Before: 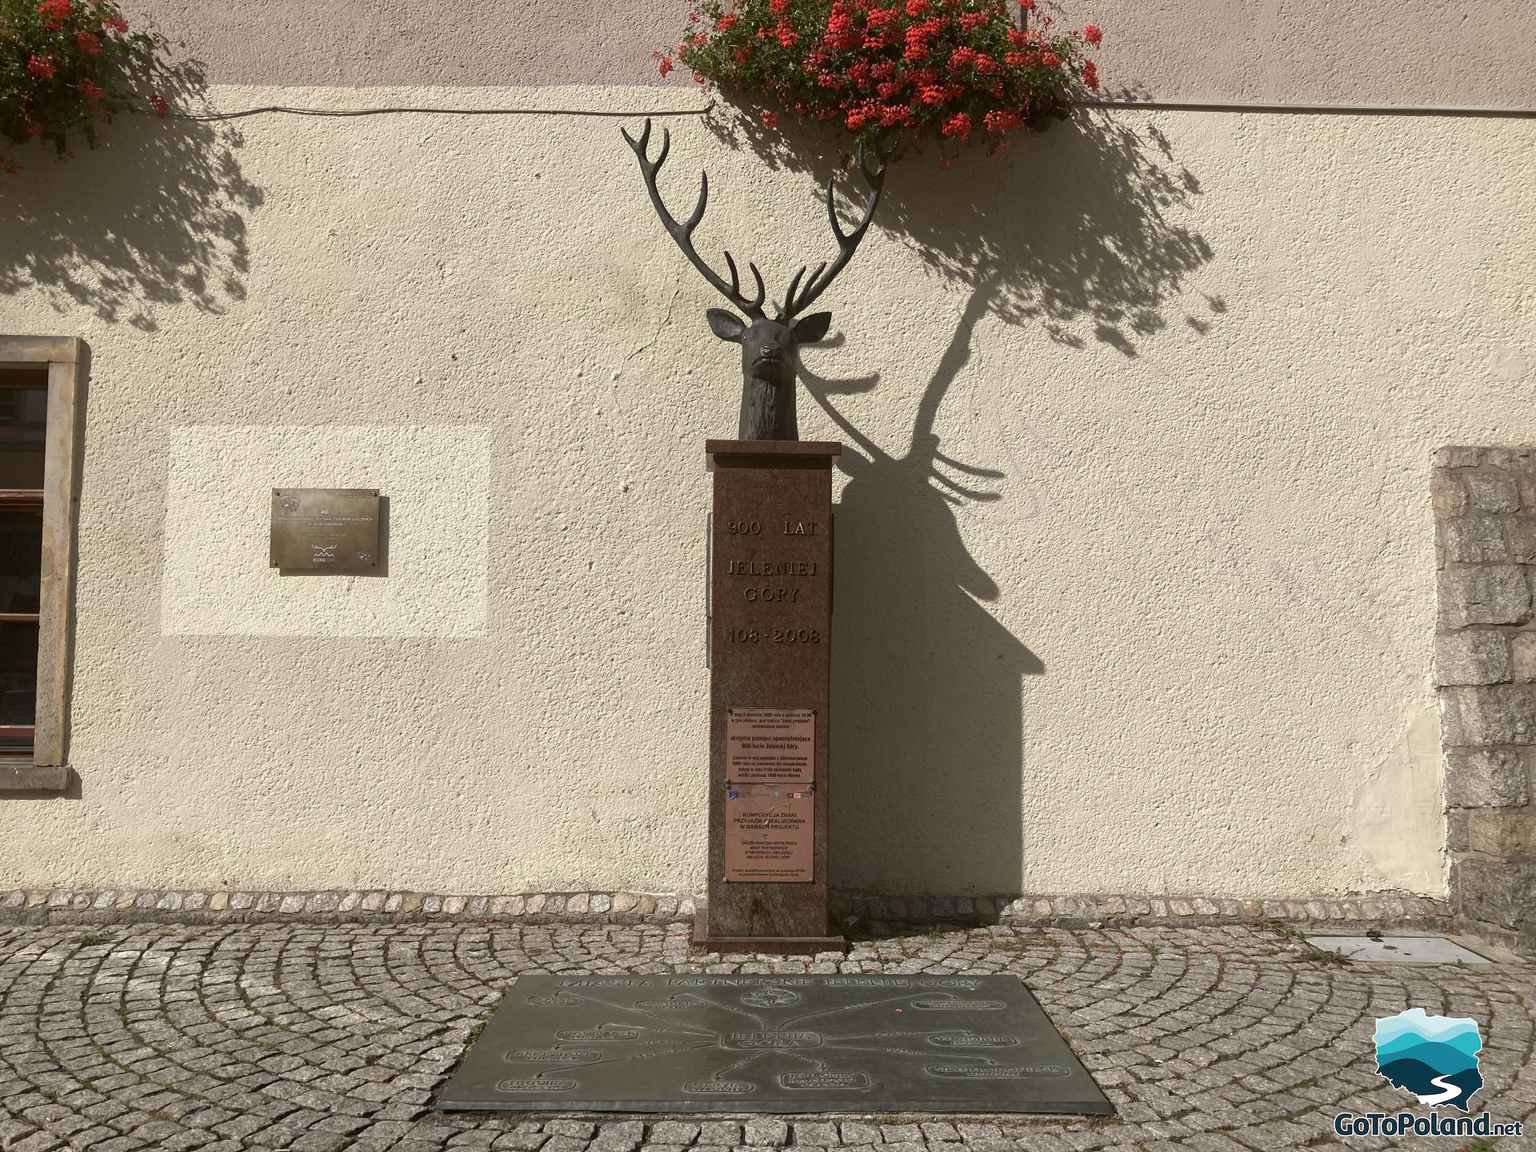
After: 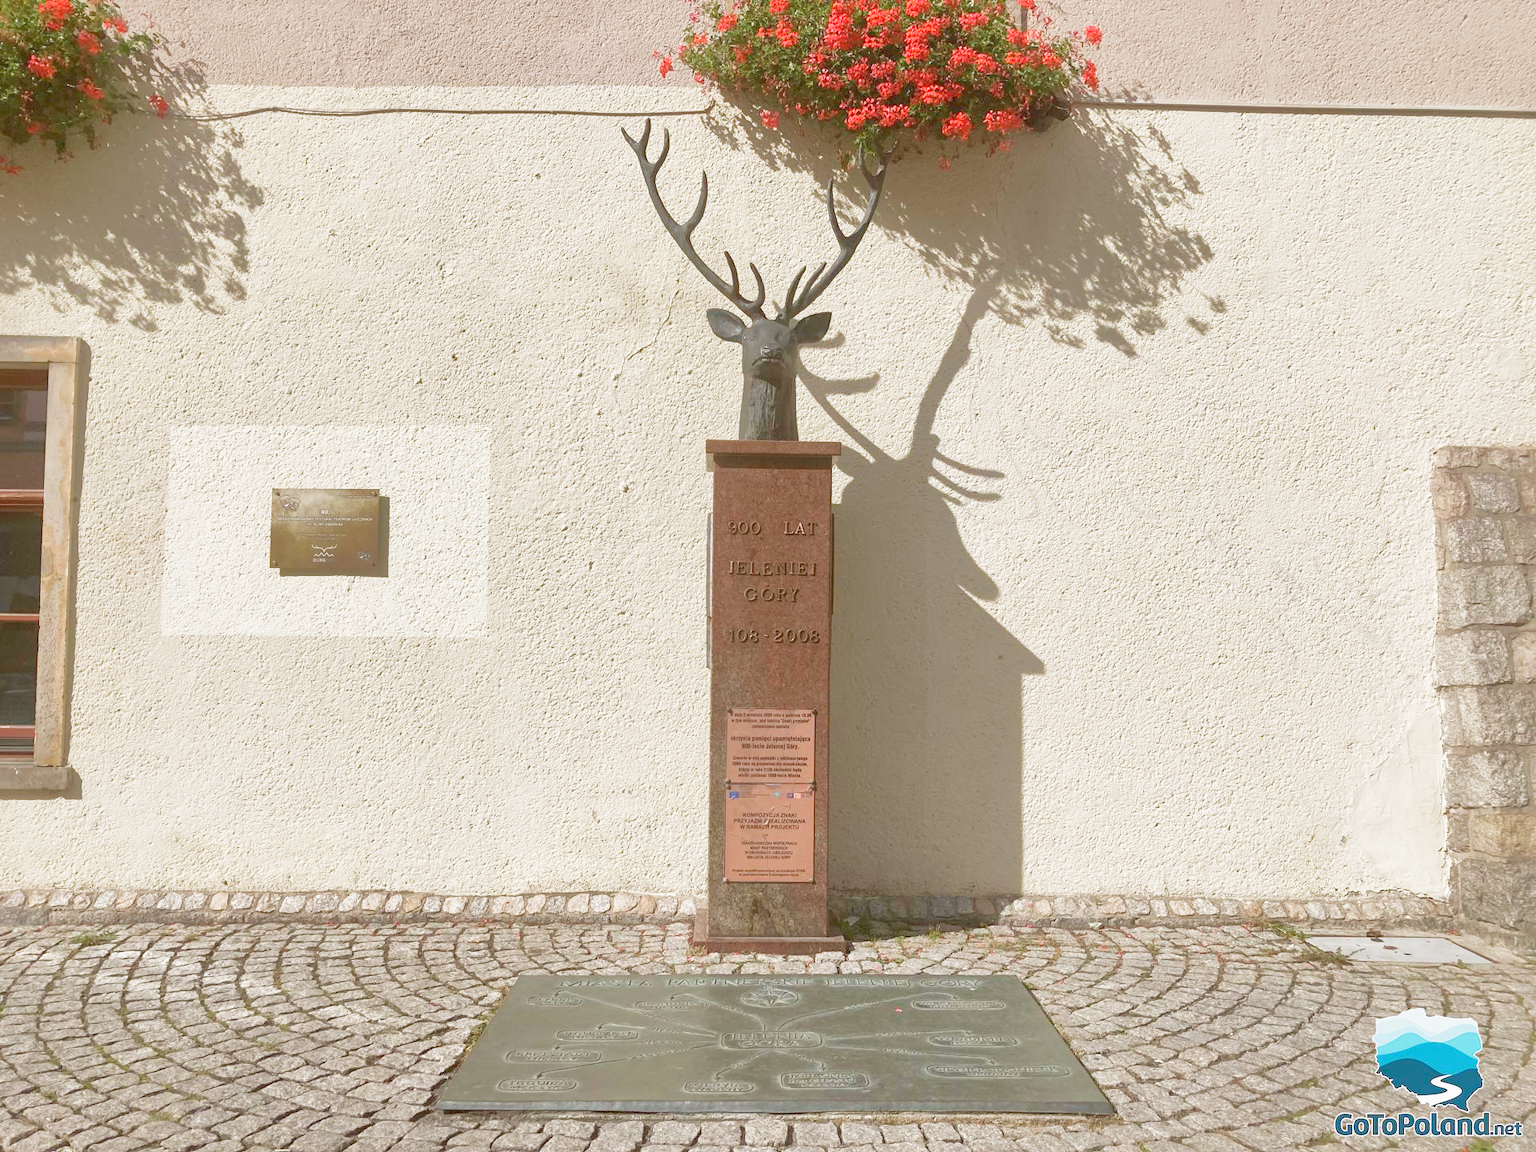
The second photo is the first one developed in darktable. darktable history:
exposure: exposure 0.163 EV, compensate highlight preservation false
shadows and highlights: on, module defaults
filmic rgb: middle gray luminance 4.32%, black relative exposure -12.9 EV, white relative exposure 5.02 EV, threshold 5.94 EV, target black luminance 0%, hardness 5.19, latitude 59.63%, contrast 0.77, highlights saturation mix 4.57%, shadows ↔ highlights balance 25.31%, add noise in highlights 0.001, preserve chrominance luminance Y, color science v3 (2019), use custom middle-gray values true, contrast in highlights soft, enable highlight reconstruction true
